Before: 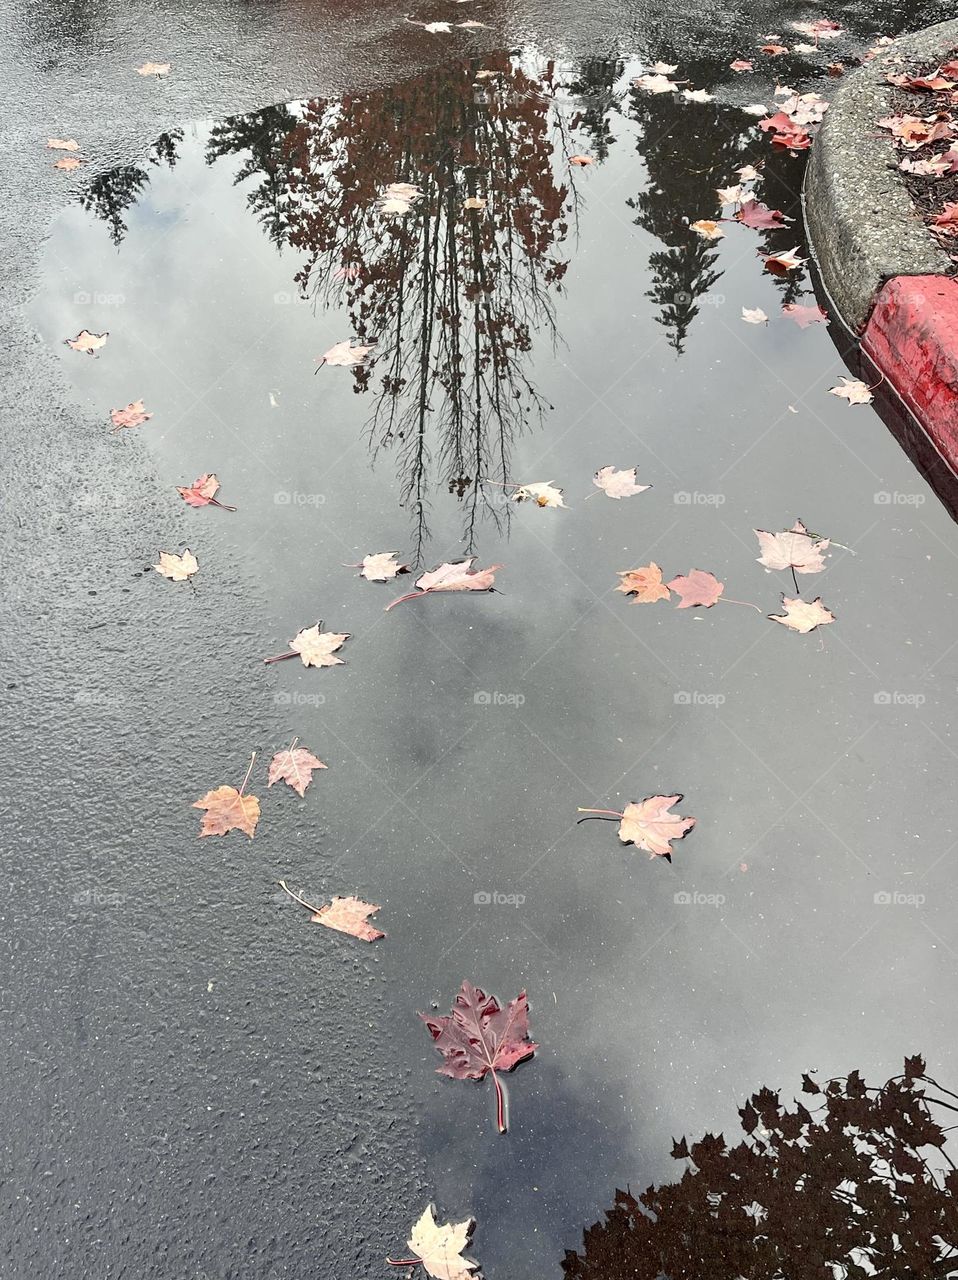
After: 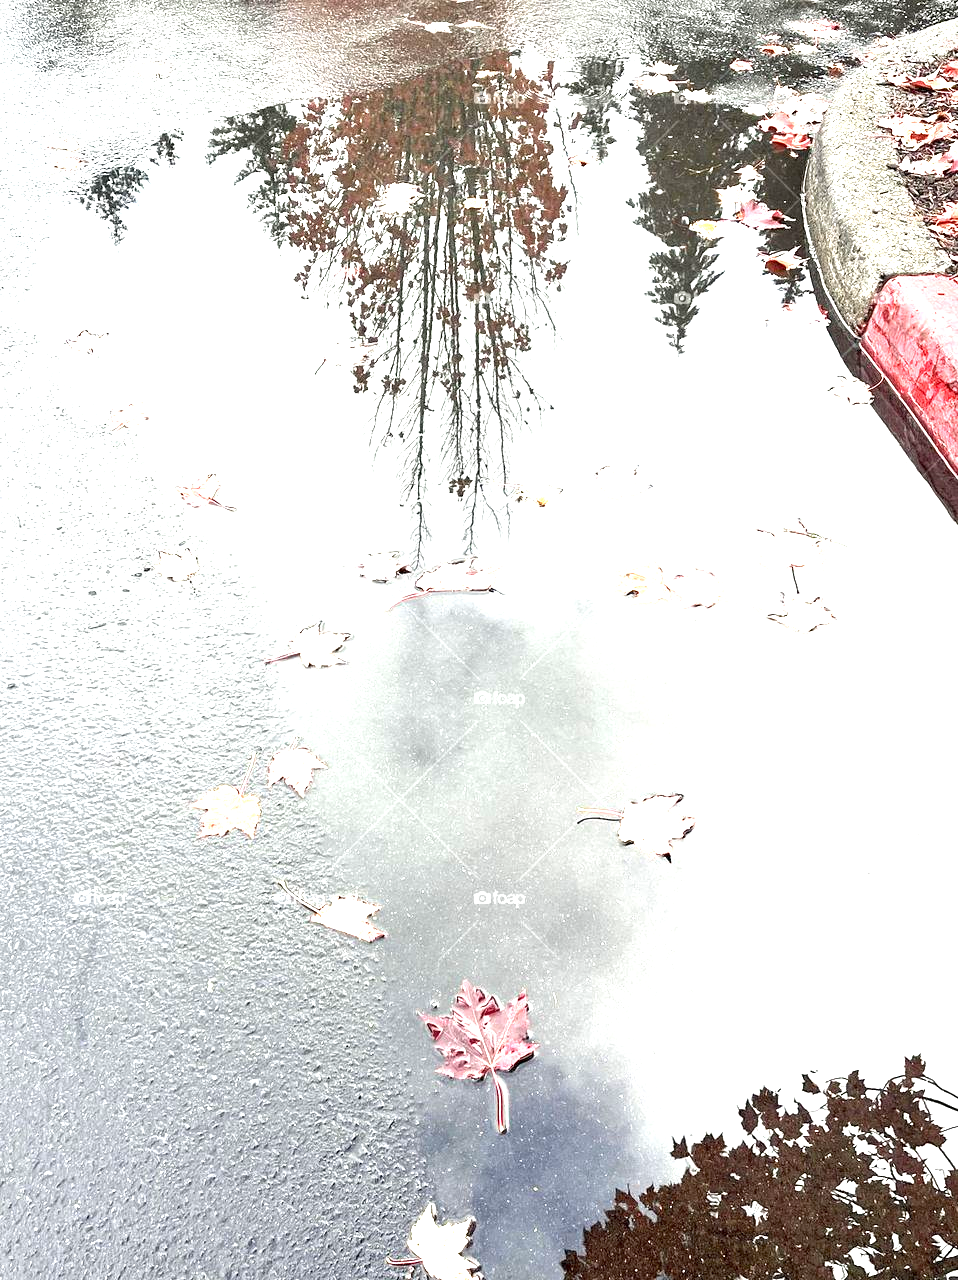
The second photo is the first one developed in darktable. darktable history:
exposure: black level correction 0.001, exposure 1.735 EV, compensate highlight preservation false
local contrast: highlights 100%, shadows 100%, detail 120%, midtone range 0.2
